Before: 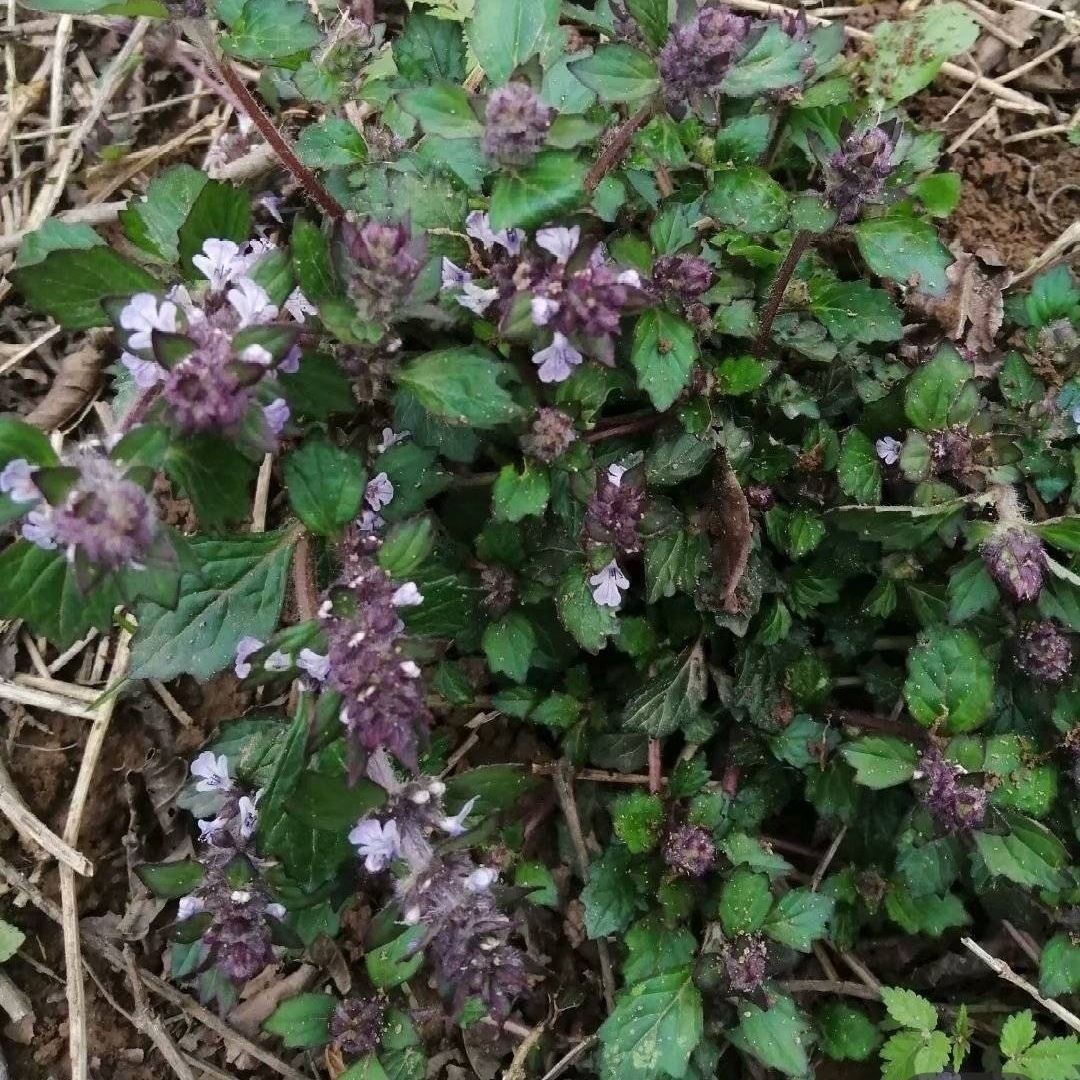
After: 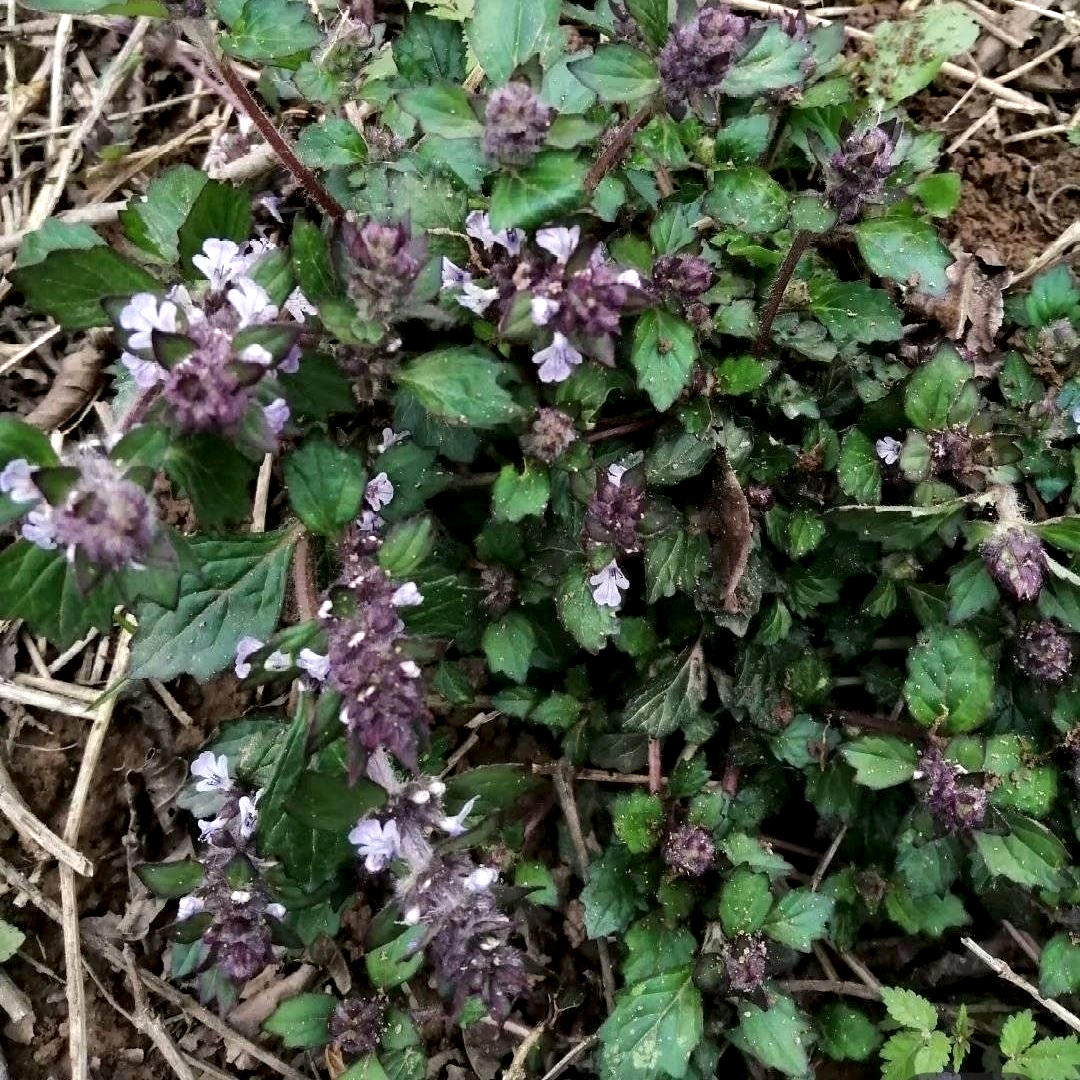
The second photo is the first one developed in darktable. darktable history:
contrast equalizer: octaves 7, y [[0.586, 0.584, 0.576, 0.565, 0.552, 0.539], [0.5 ×6], [0.97, 0.959, 0.919, 0.859, 0.789, 0.717], [0 ×6], [0 ×6]]
